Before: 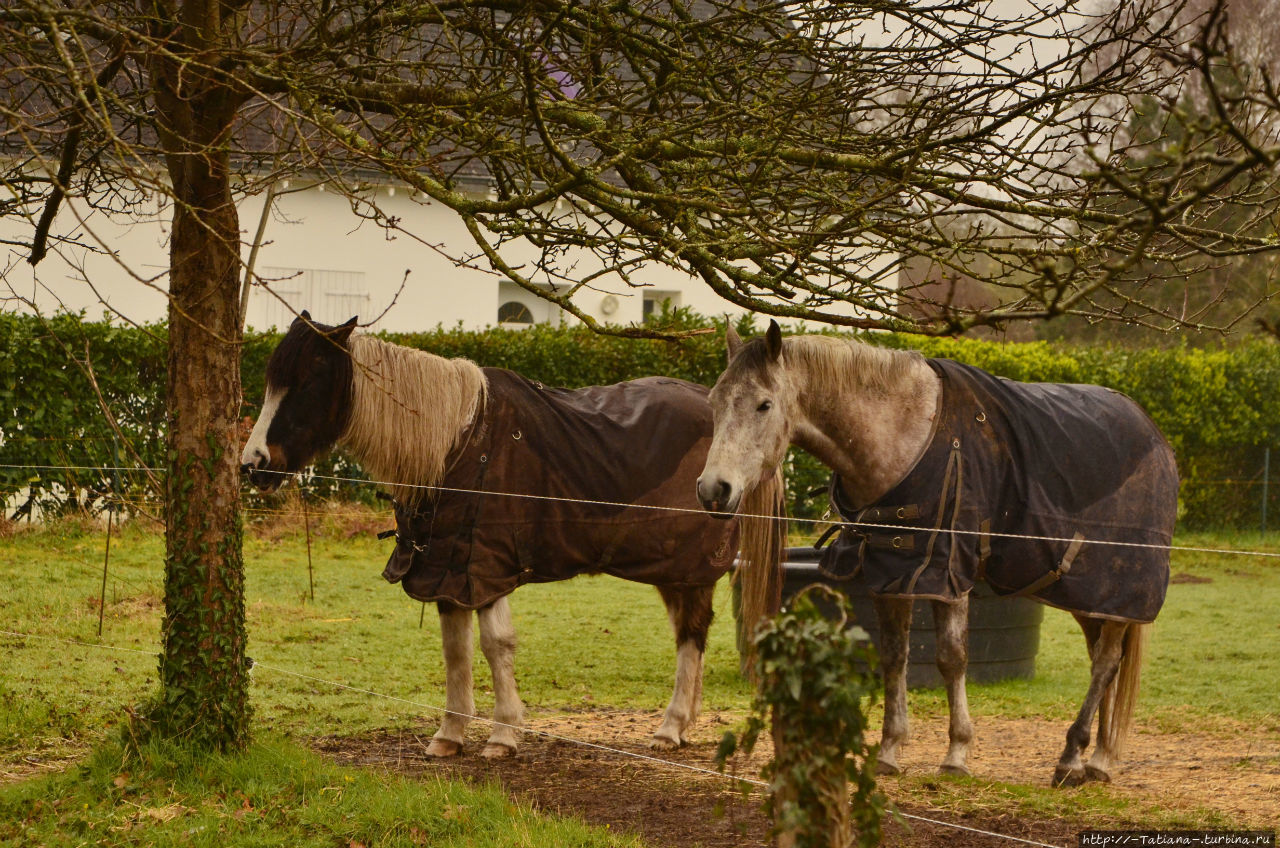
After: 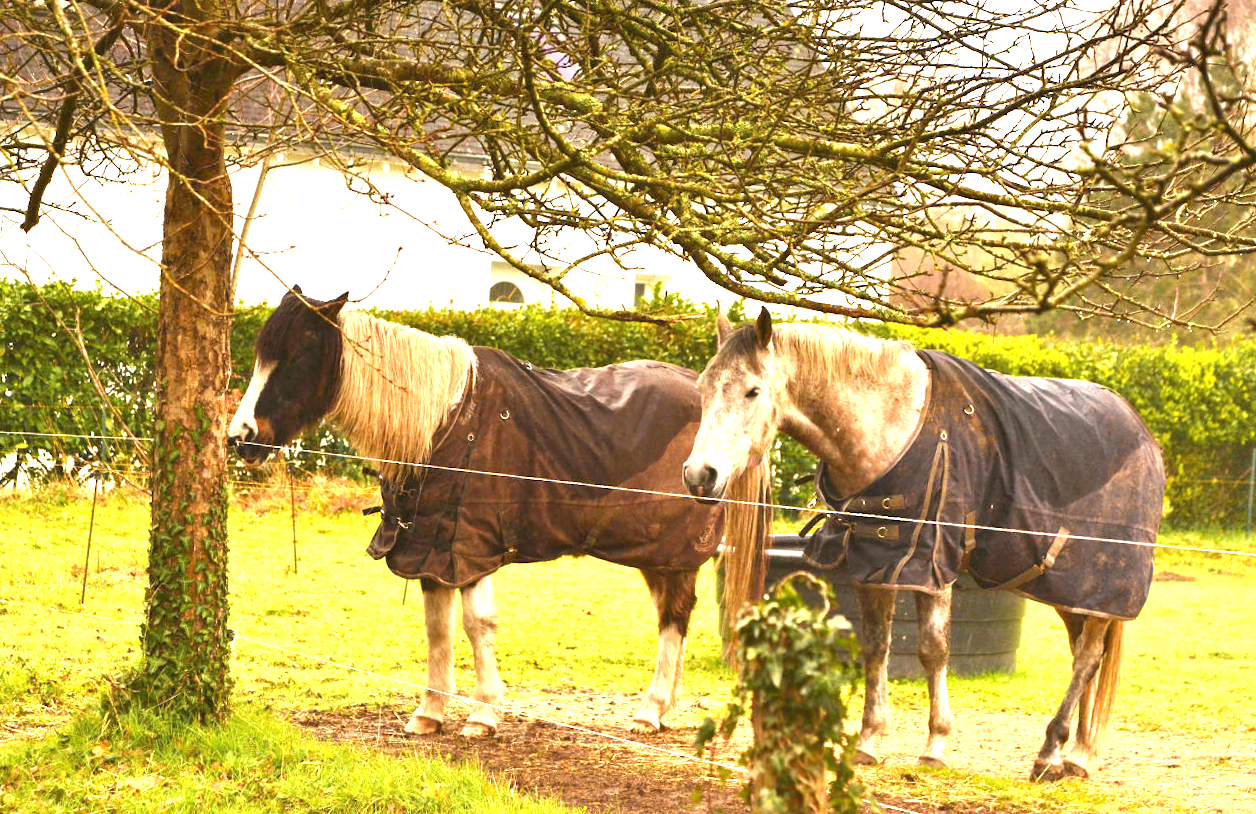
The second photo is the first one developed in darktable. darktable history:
rotate and perspective: rotation 1.57°, crop left 0.018, crop right 0.982, crop top 0.039, crop bottom 0.961
exposure: black level correction 0, exposure 0.6 EV, compensate exposure bias true, compensate highlight preservation false
tone equalizer: on, module defaults
